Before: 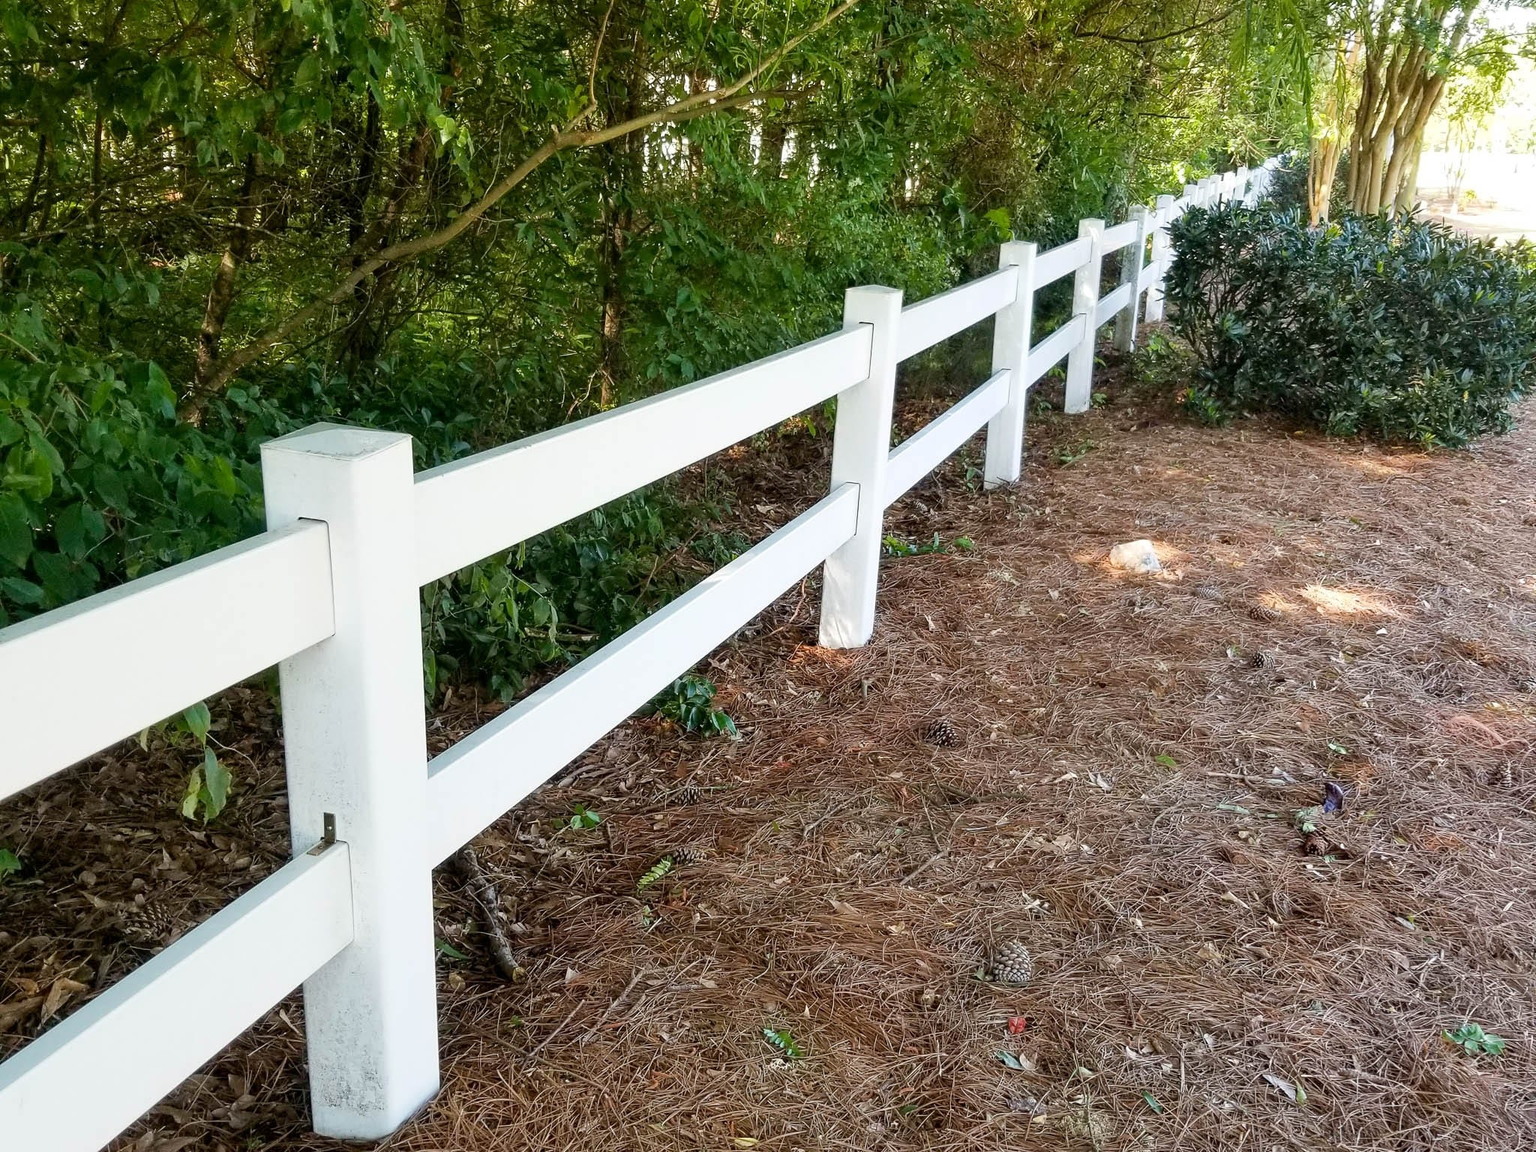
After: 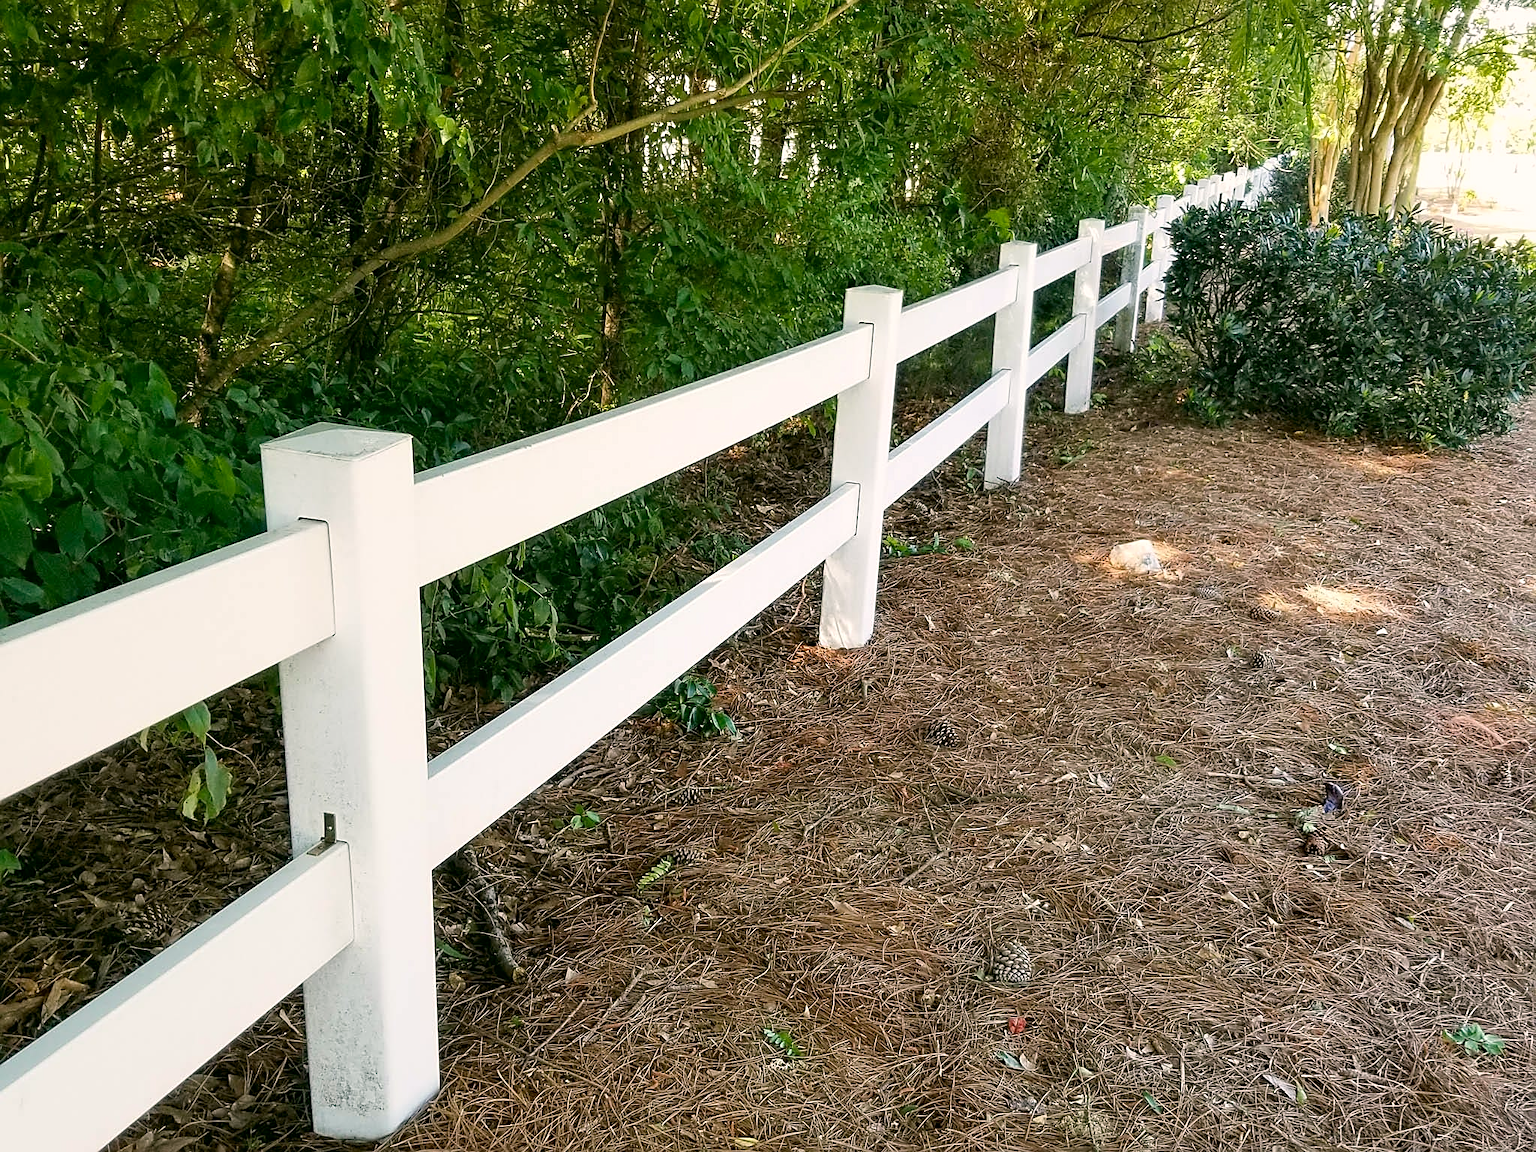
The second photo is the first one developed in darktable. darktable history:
sharpen: on, module defaults
color correction: highlights a* 3.94, highlights b* 4.97, shadows a* -7.42, shadows b* 4.64
